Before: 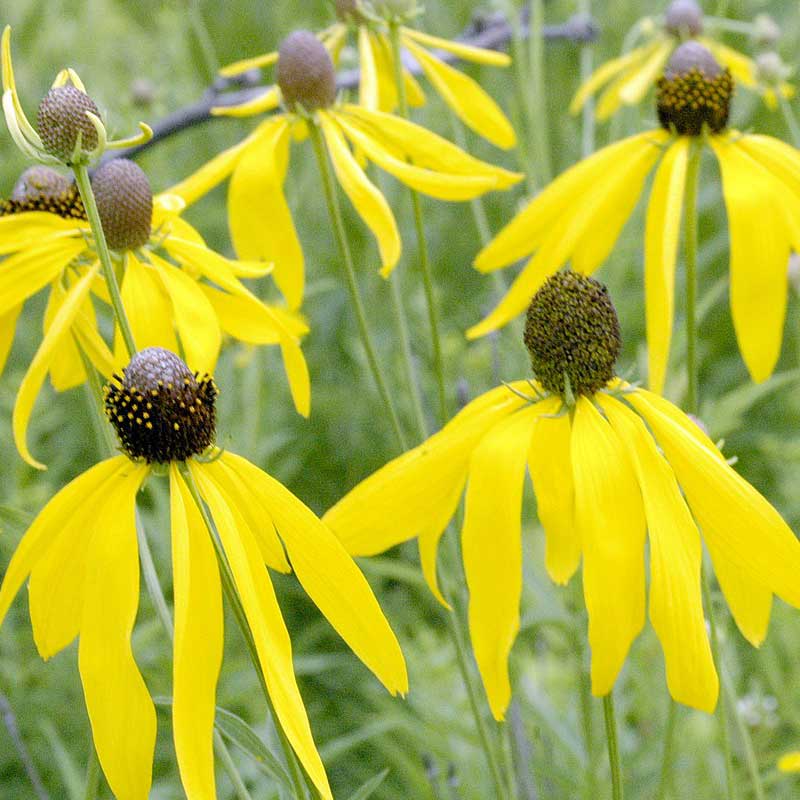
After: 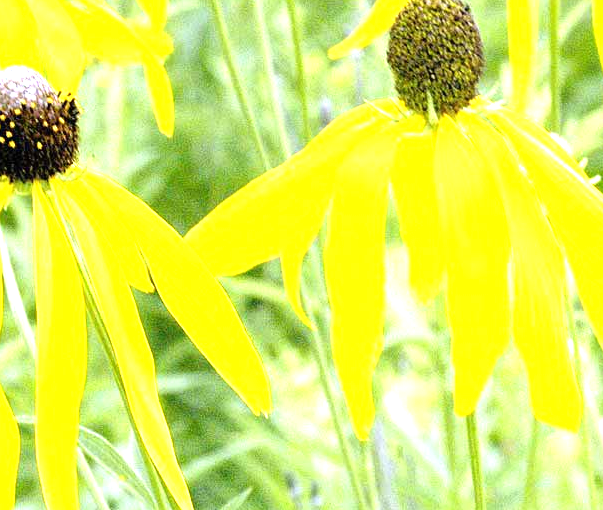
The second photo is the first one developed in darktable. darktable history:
crop and rotate: left 17.192%, top 35.169%, right 7.335%, bottom 1.011%
tone equalizer: -8 EV -0.422 EV, -7 EV -0.425 EV, -6 EV -0.369 EV, -5 EV -0.232 EV, -3 EV 0.255 EV, -2 EV 0.36 EV, -1 EV 0.392 EV, +0 EV 0.428 EV
exposure: black level correction 0, exposure 1.099 EV, compensate highlight preservation false
base curve: curves: ch0 [(0, 0) (0.989, 0.992)], preserve colors none
